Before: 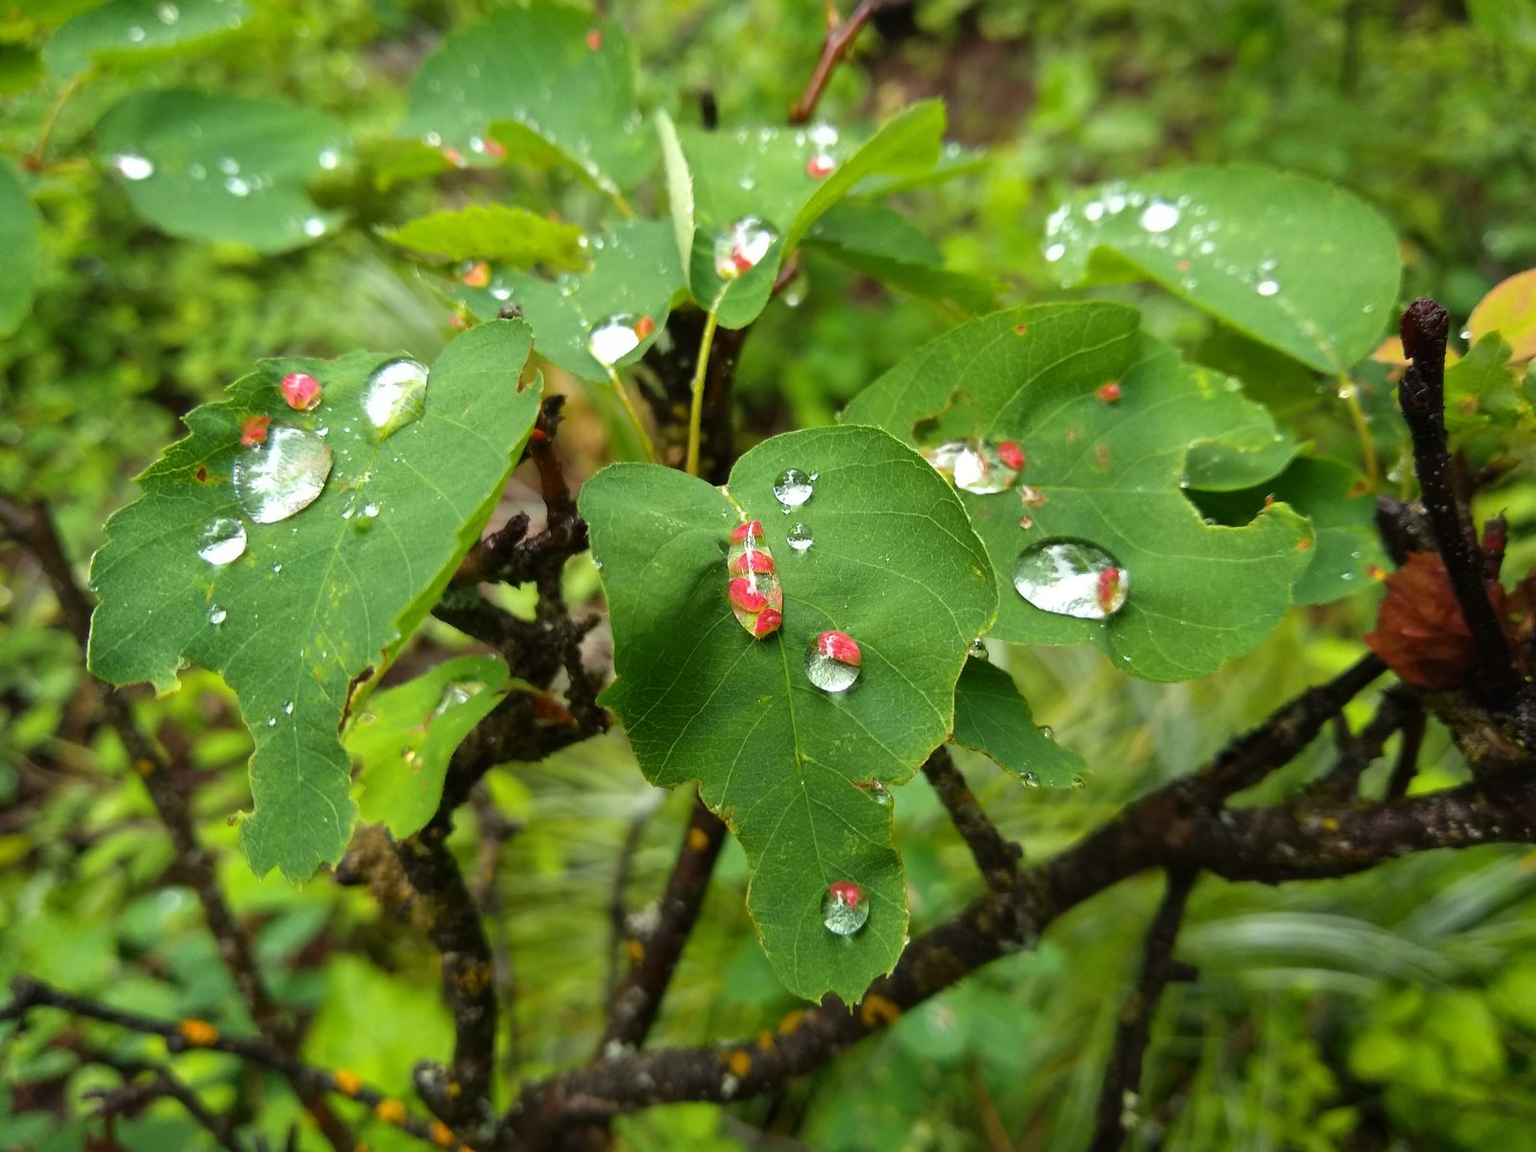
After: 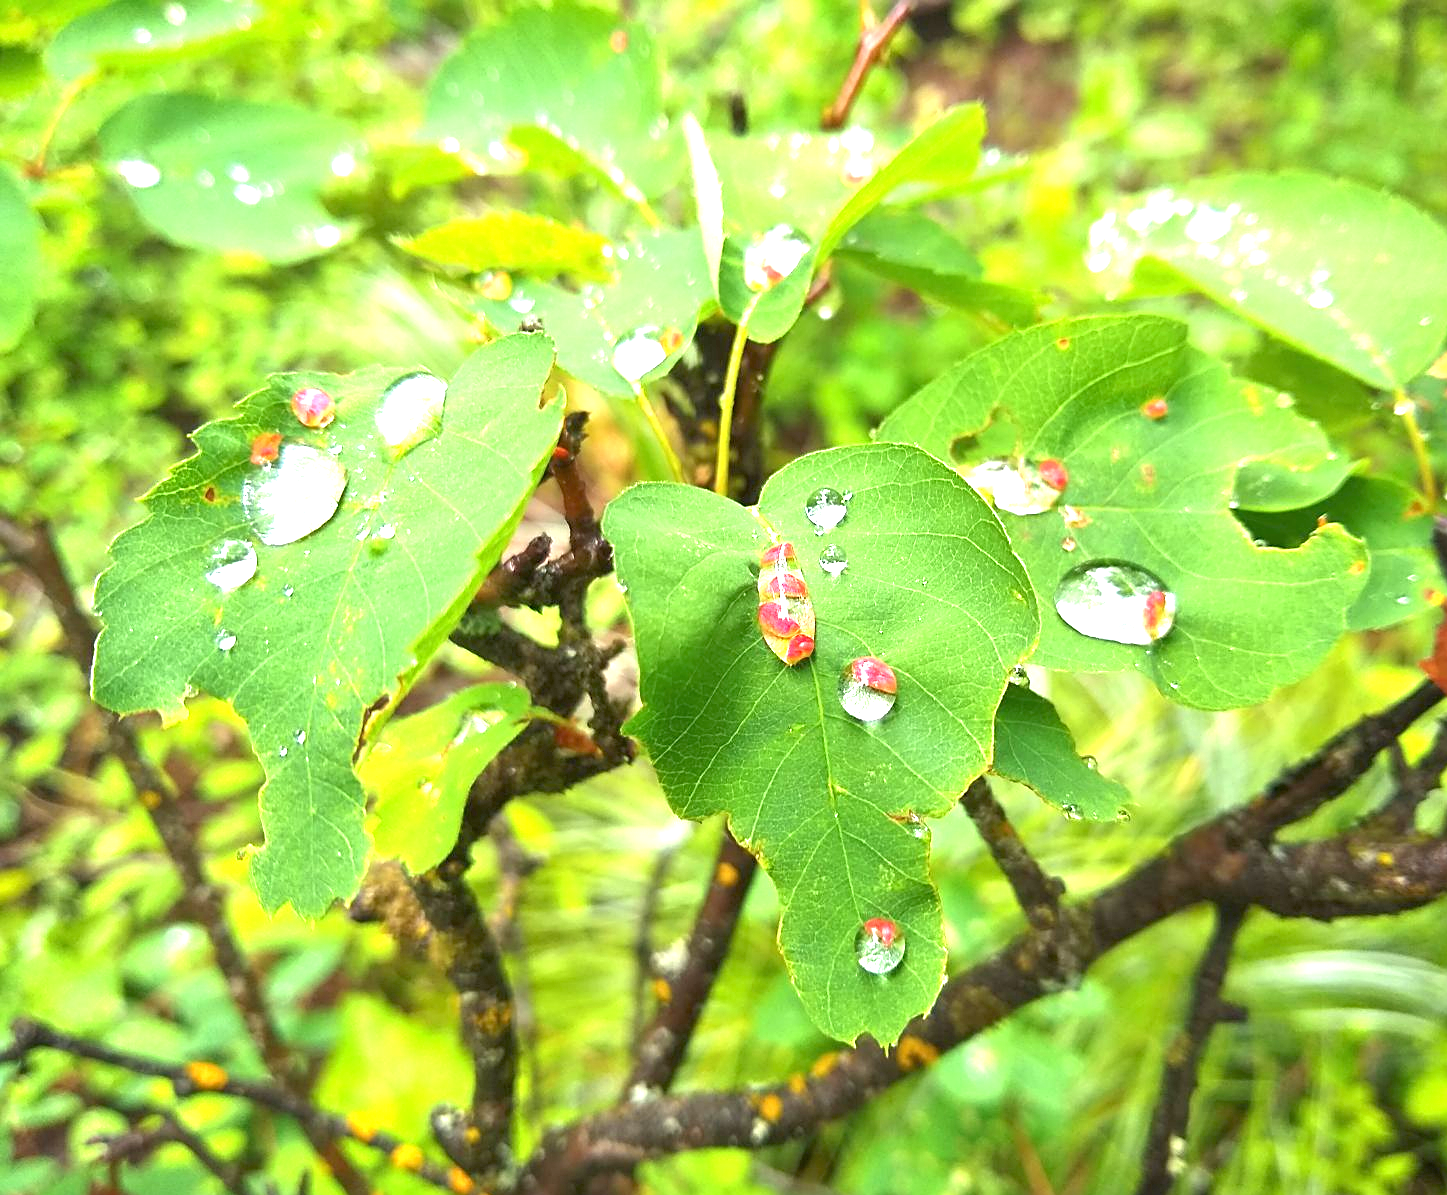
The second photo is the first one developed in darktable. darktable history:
levels: white 99.88%
sharpen: on, module defaults
crop: right 9.52%, bottom 0.038%
tone equalizer: -8 EV 0.989 EV, -7 EV 1.03 EV, -6 EV 0.969 EV, -5 EV 0.963 EV, -4 EV 1.01 EV, -3 EV 0.765 EV, -2 EV 0.528 EV, -1 EV 0.24 EV
exposure: black level correction 0, exposure 1.598 EV, compensate exposure bias true, compensate highlight preservation false
